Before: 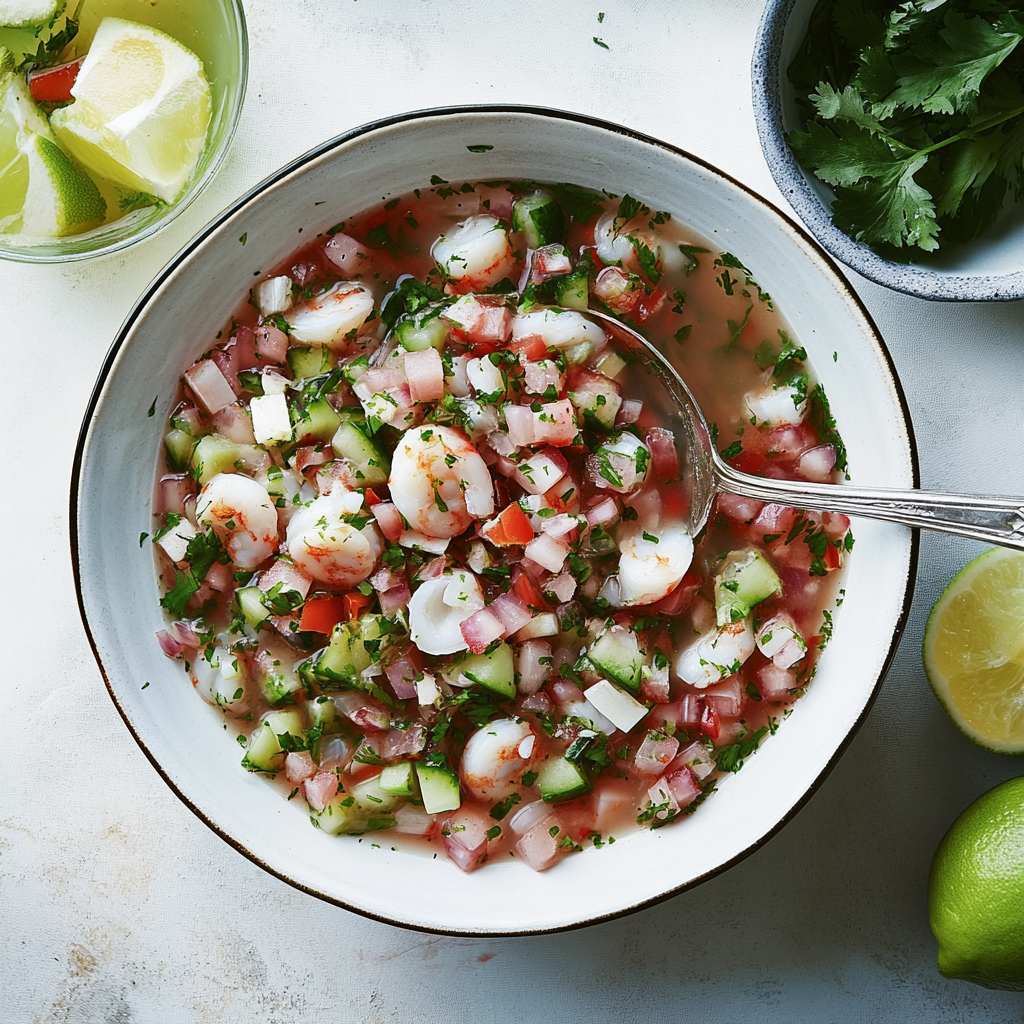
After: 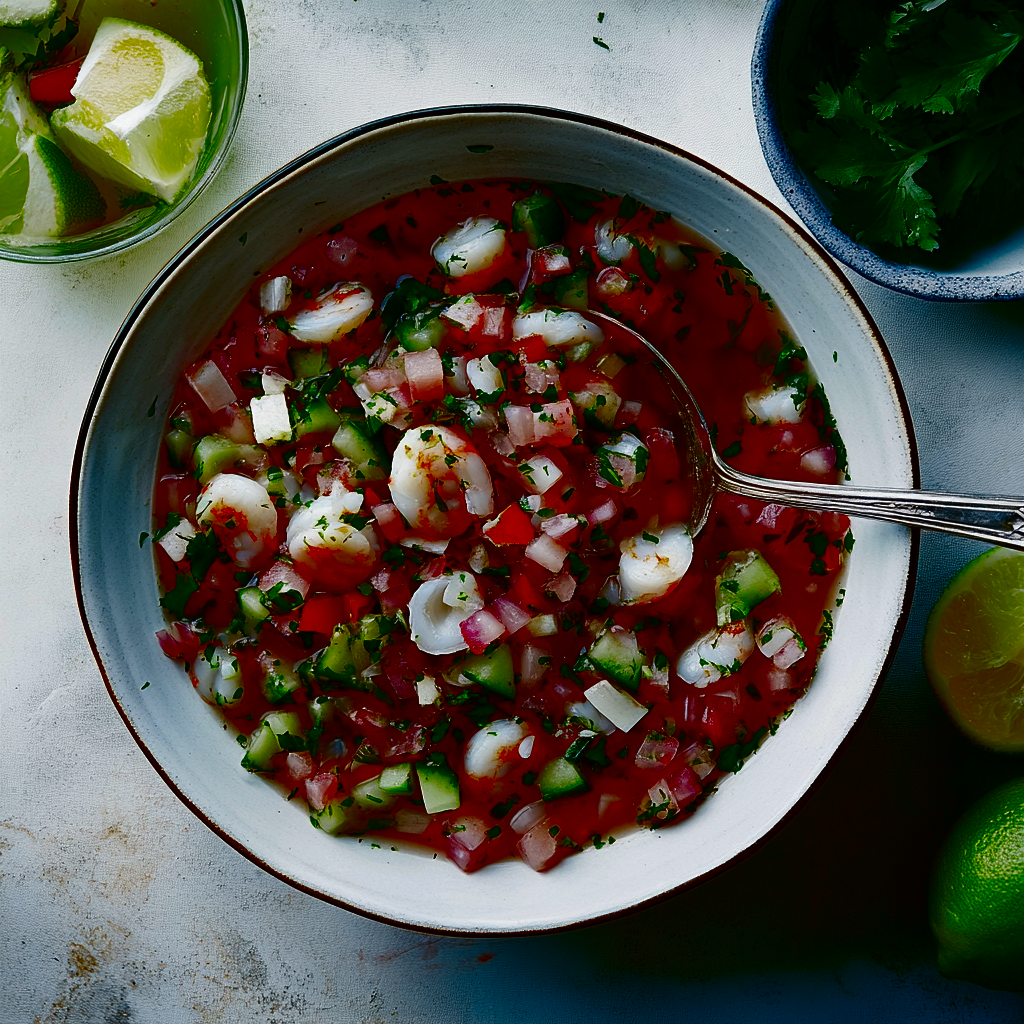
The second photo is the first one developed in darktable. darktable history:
contrast brightness saturation: brightness -0.983, saturation 0.985
